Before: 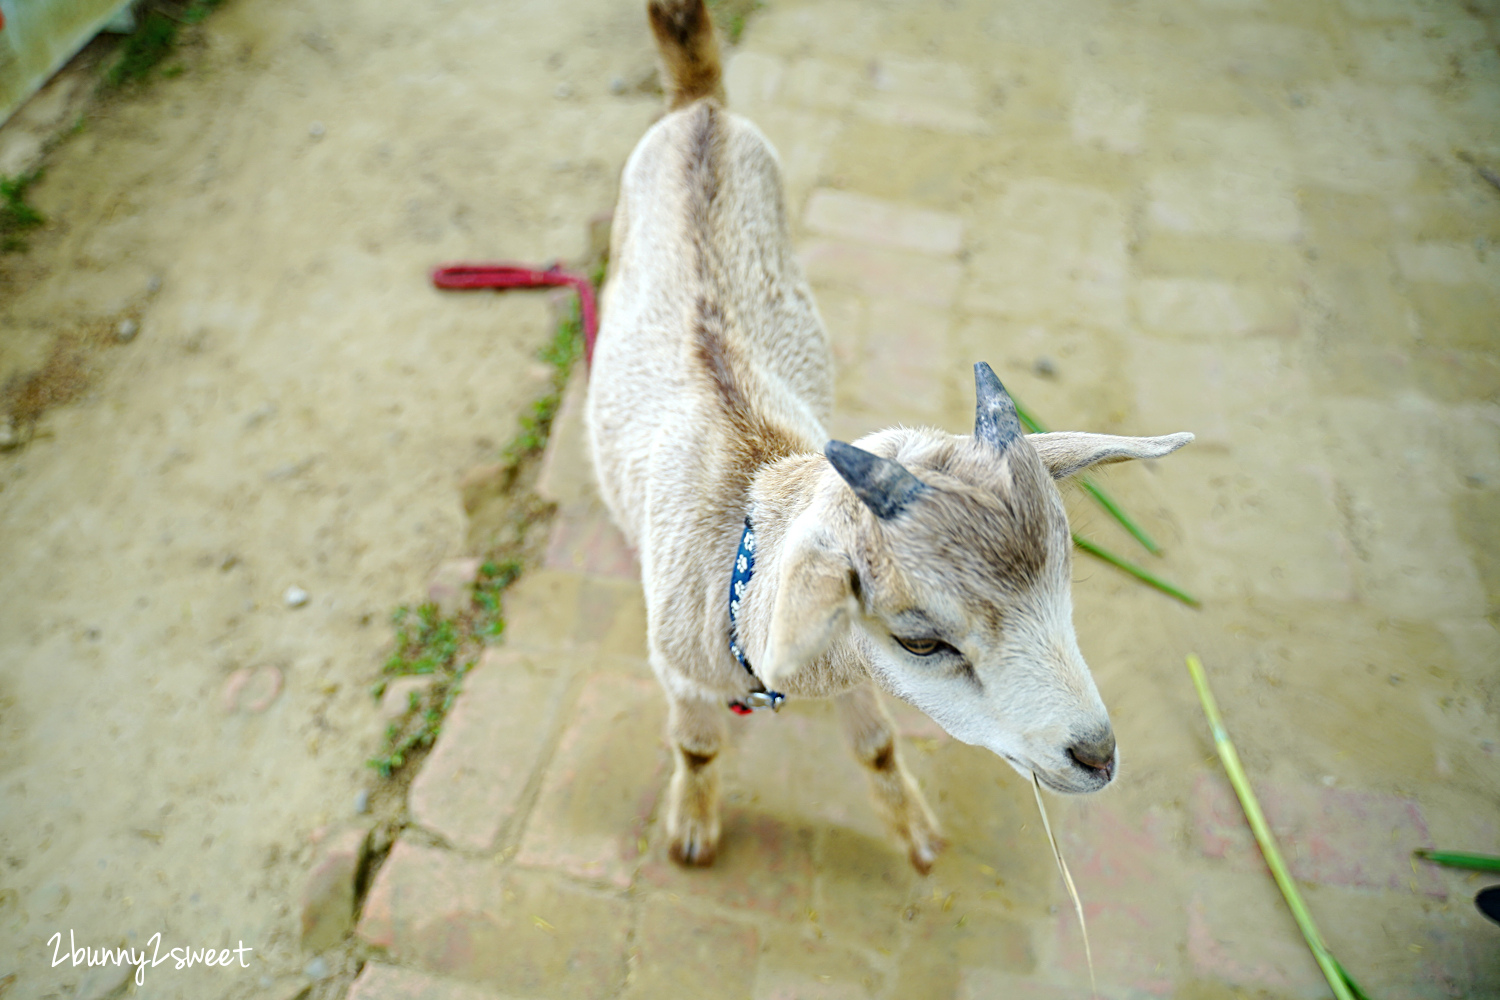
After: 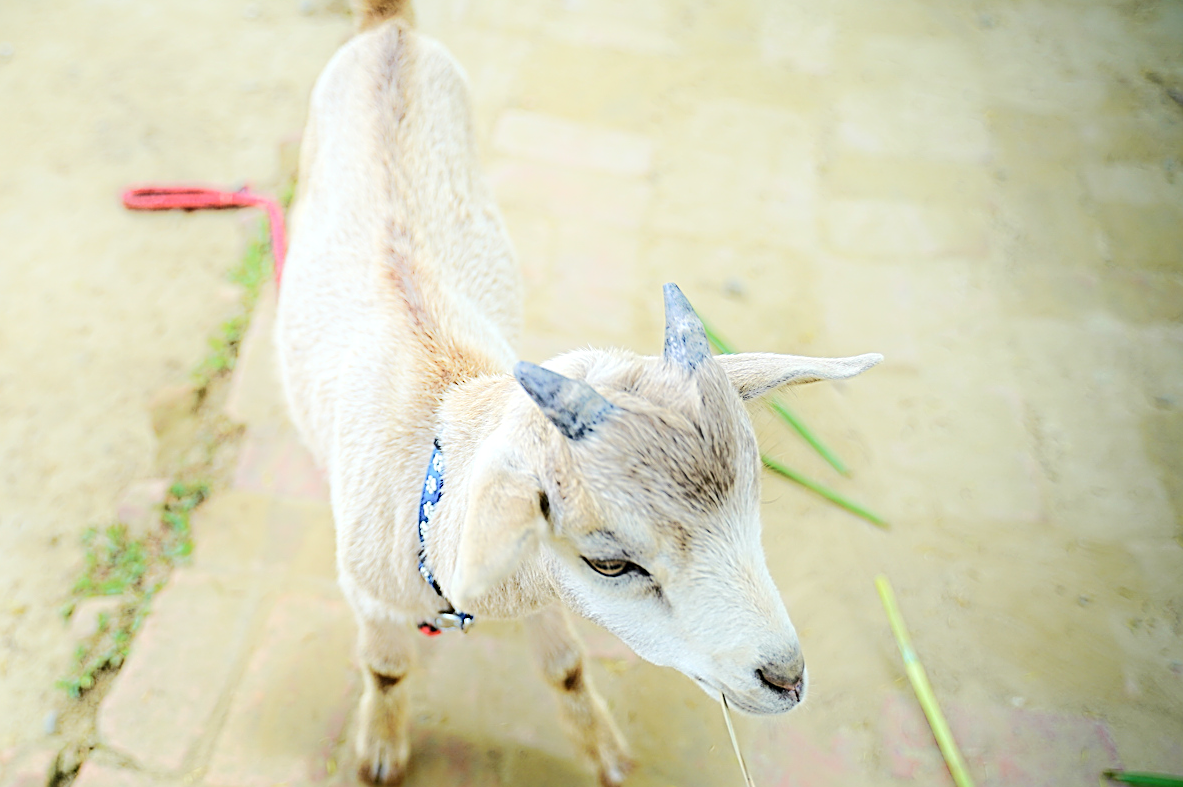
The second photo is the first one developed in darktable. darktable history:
crop and rotate: left 20.74%, top 7.912%, right 0.375%, bottom 13.378%
sharpen: on, module defaults
shadows and highlights: shadows -54.3, highlights 86.09, soften with gaussian
white balance: red 1, blue 1
